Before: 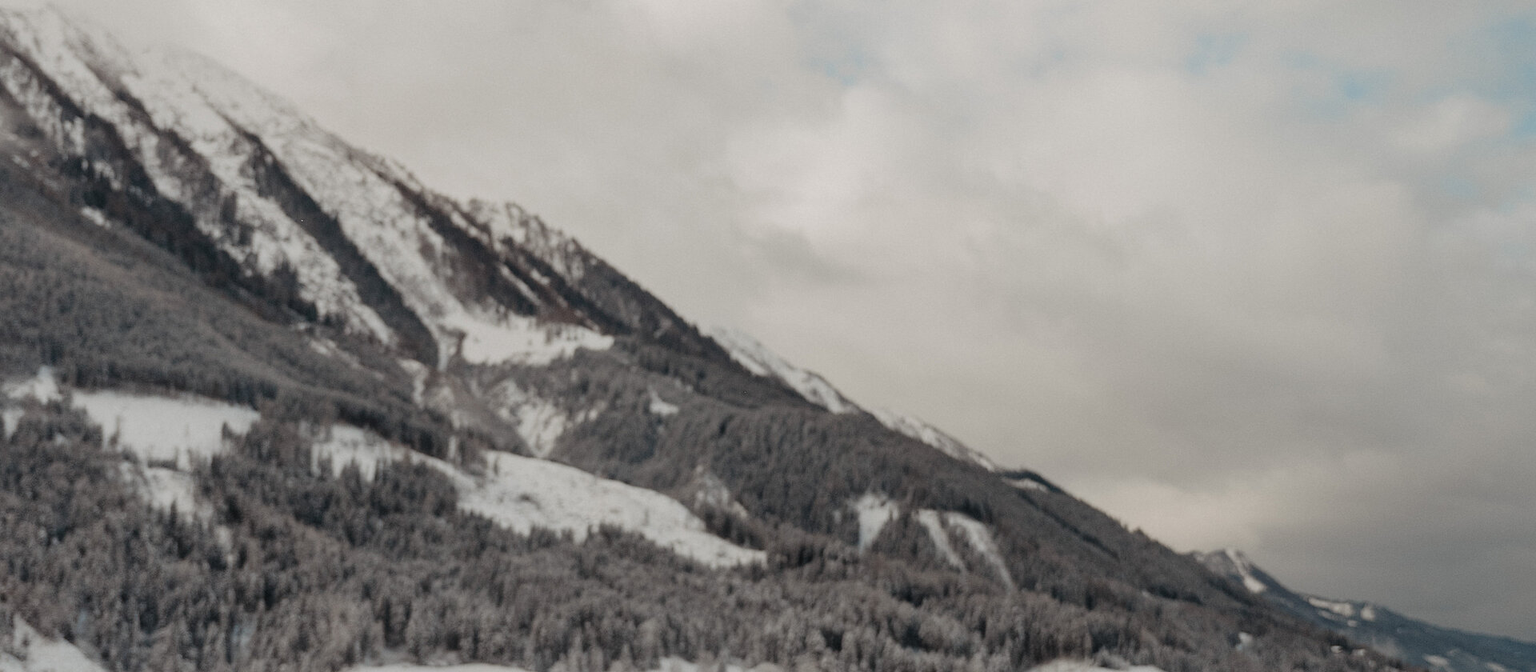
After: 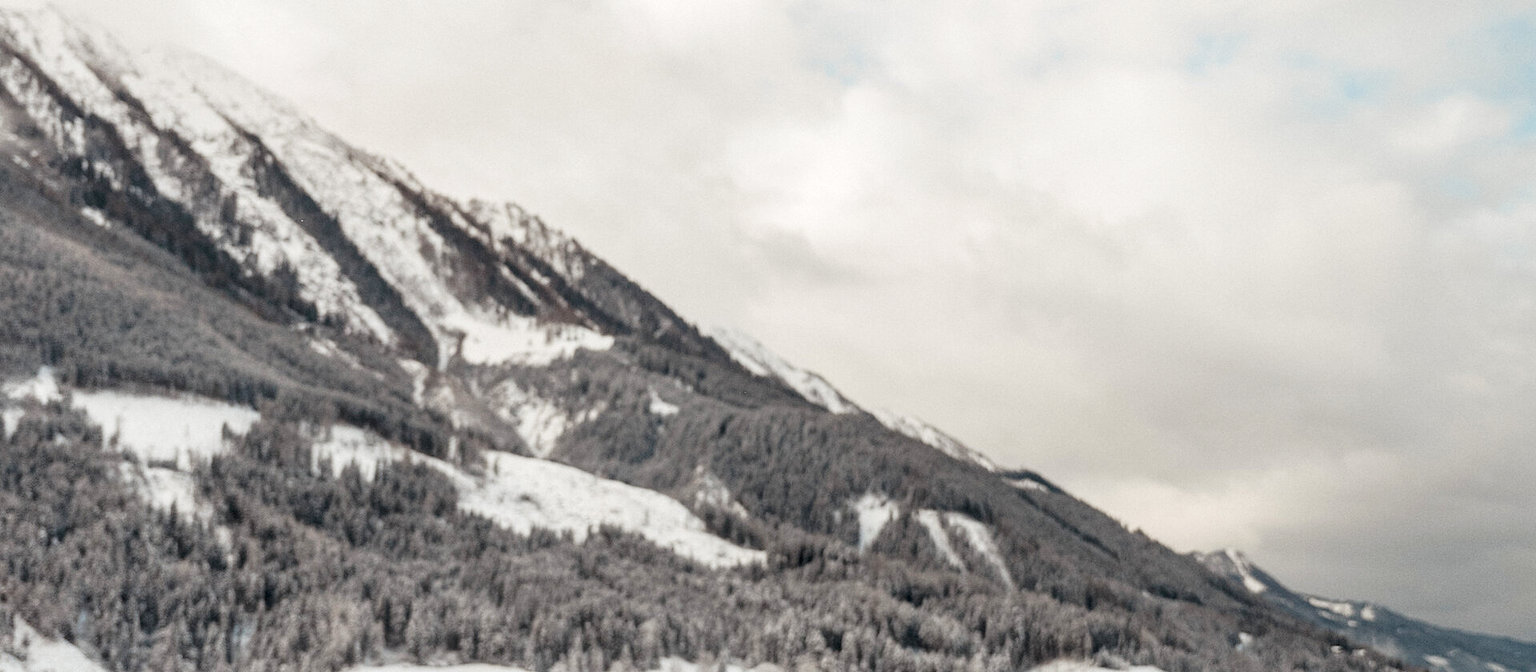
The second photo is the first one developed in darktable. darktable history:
tone curve: curves: ch0 [(0, 0) (0.003, 0.032) (0.011, 0.033) (0.025, 0.036) (0.044, 0.046) (0.069, 0.069) (0.1, 0.108) (0.136, 0.157) (0.177, 0.208) (0.224, 0.256) (0.277, 0.313) (0.335, 0.379) (0.399, 0.444) (0.468, 0.514) (0.543, 0.595) (0.623, 0.687) (0.709, 0.772) (0.801, 0.854) (0.898, 0.933) (1, 1)], preserve colors none
local contrast: on, module defaults
exposure: black level correction 0, exposure 0.5 EV, compensate exposure bias true, compensate highlight preservation false
